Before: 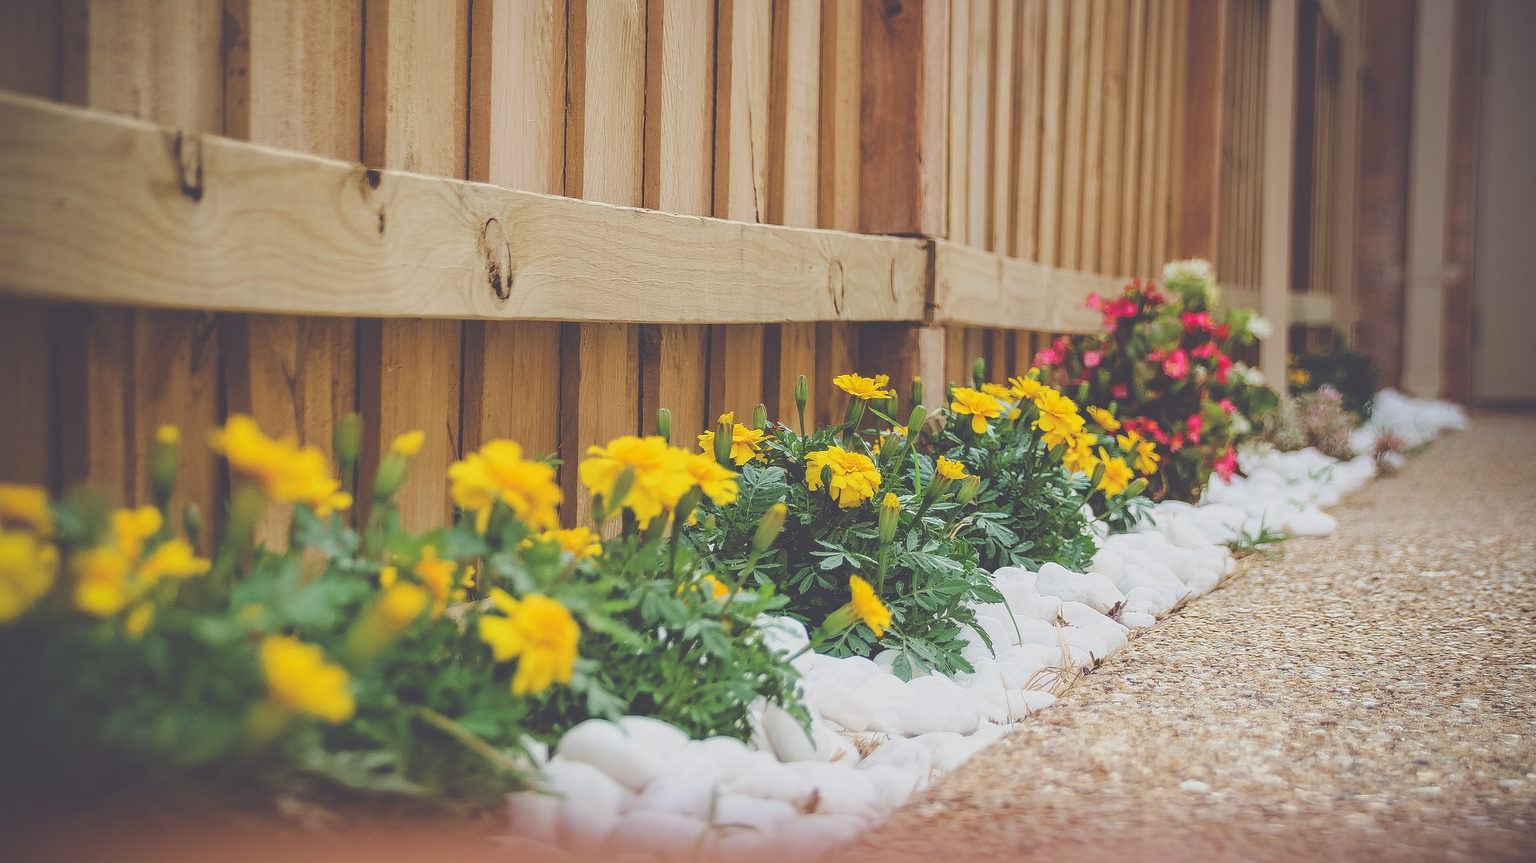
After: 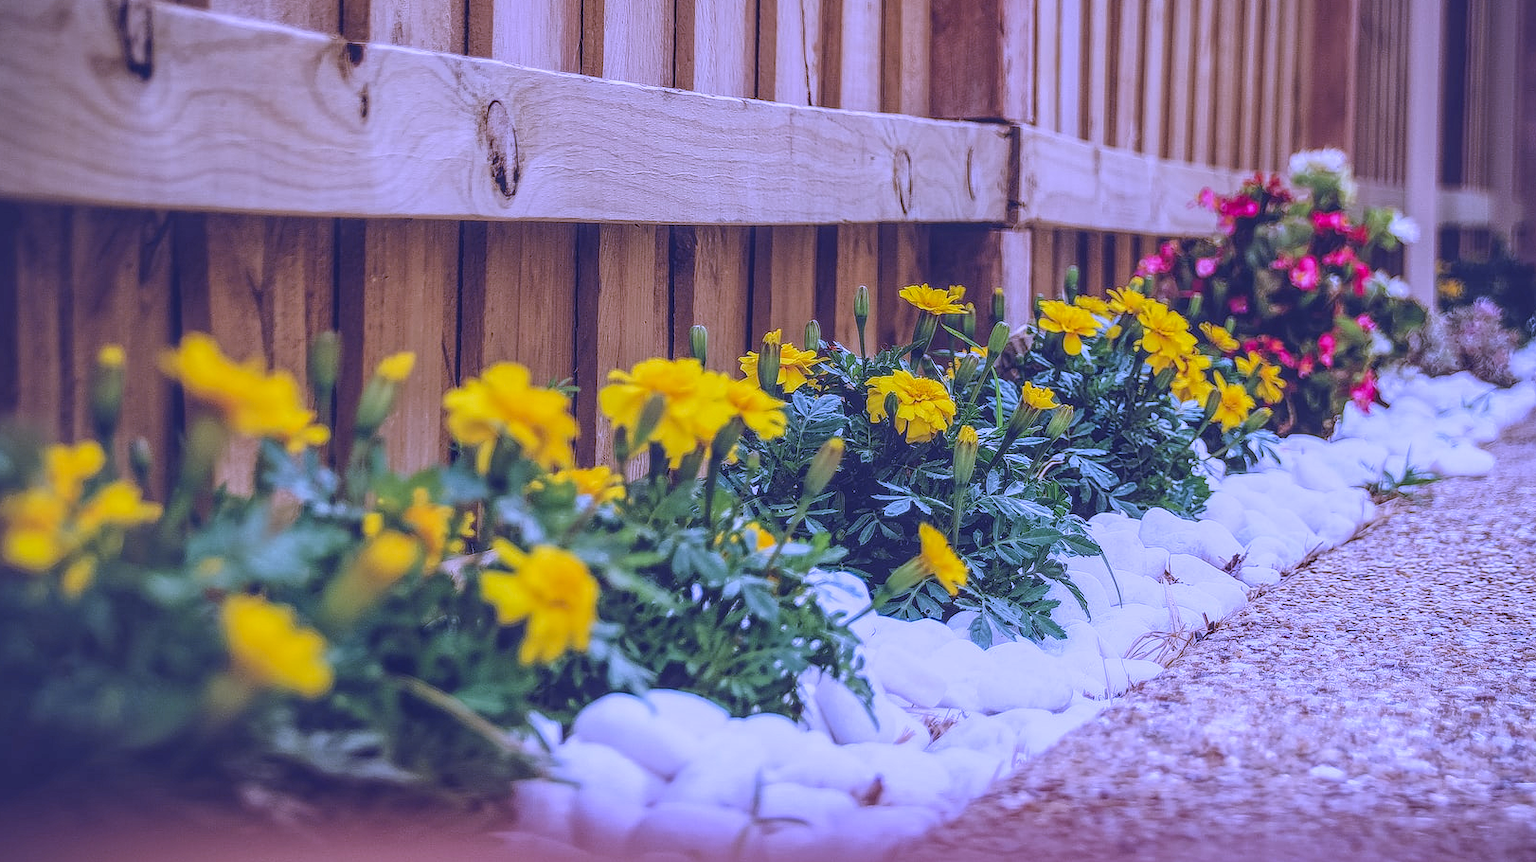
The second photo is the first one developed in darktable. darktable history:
exposure: exposure -0.492 EV, compensate highlight preservation false
local contrast: highlights 100%, shadows 100%, detail 200%, midtone range 0.2
crop and rotate: left 4.842%, top 15.51%, right 10.668%
white balance: red 0.98, blue 1.61
contrast brightness saturation: contrast 0.08, saturation 0.2
